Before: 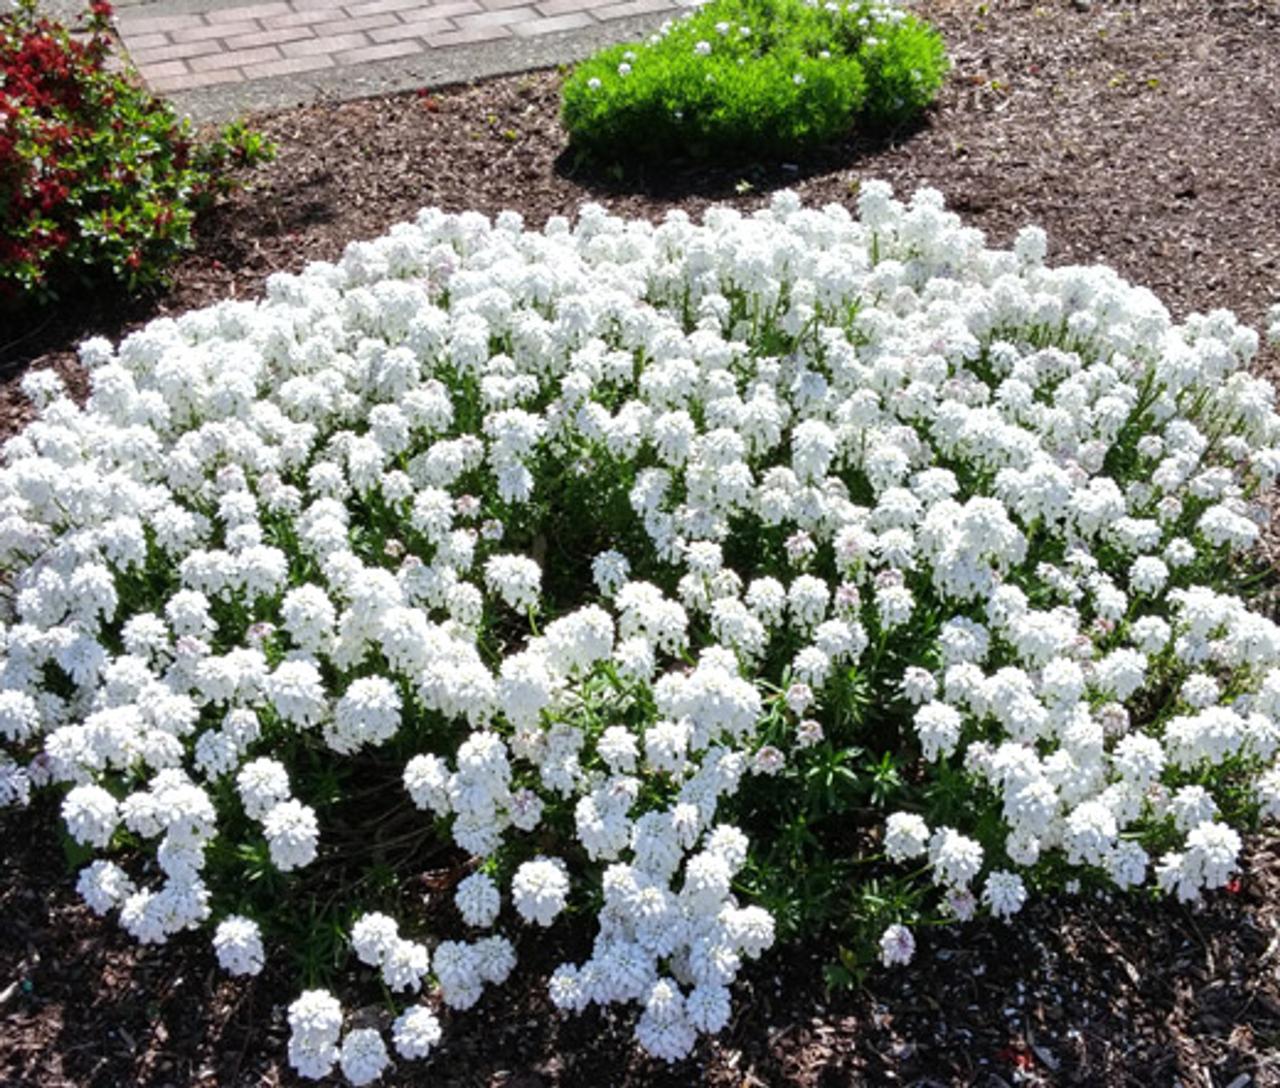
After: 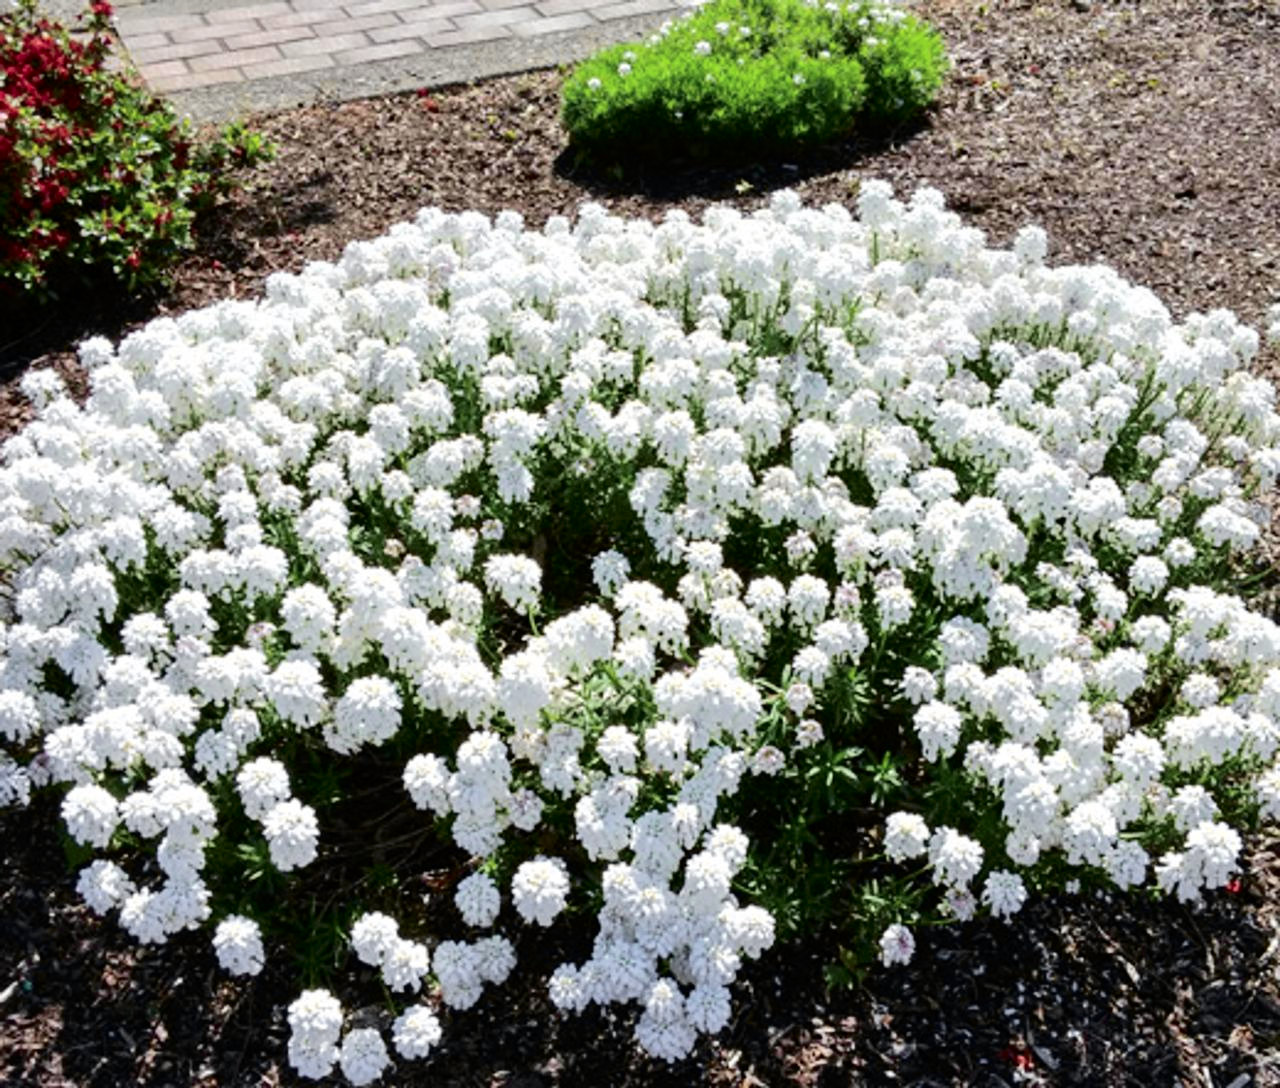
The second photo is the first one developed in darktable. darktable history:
tone curve: curves: ch0 [(0.003, 0) (0.066, 0.031) (0.163, 0.112) (0.264, 0.238) (0.395, 0.421) (0.517, 0.56) (0.684, 0.734) (0.791, 0.814) (1, 1)]; ch1 [(0, 0) (0.164, 0.115) (0.337, 0.332) (0.39, 0.398) (0.464, 0.461) (0.501, 0.5) (0.507, 0.5) (0.534, 0.532) (0.577, 0.59) (0.652, 0.681) (0.733, 0.749) (0.811, 0.796) (1, 1)]; ch2 [(0, 0) (0.337, 0.382) (0.464, 0.476) (0.501, 0.502) (0.527, 0.54) (0.551, 0.565) (0.6, 0.59) (0.687, 0.675) (1, 1)], color space Lab, independent channels, preserve colors none
